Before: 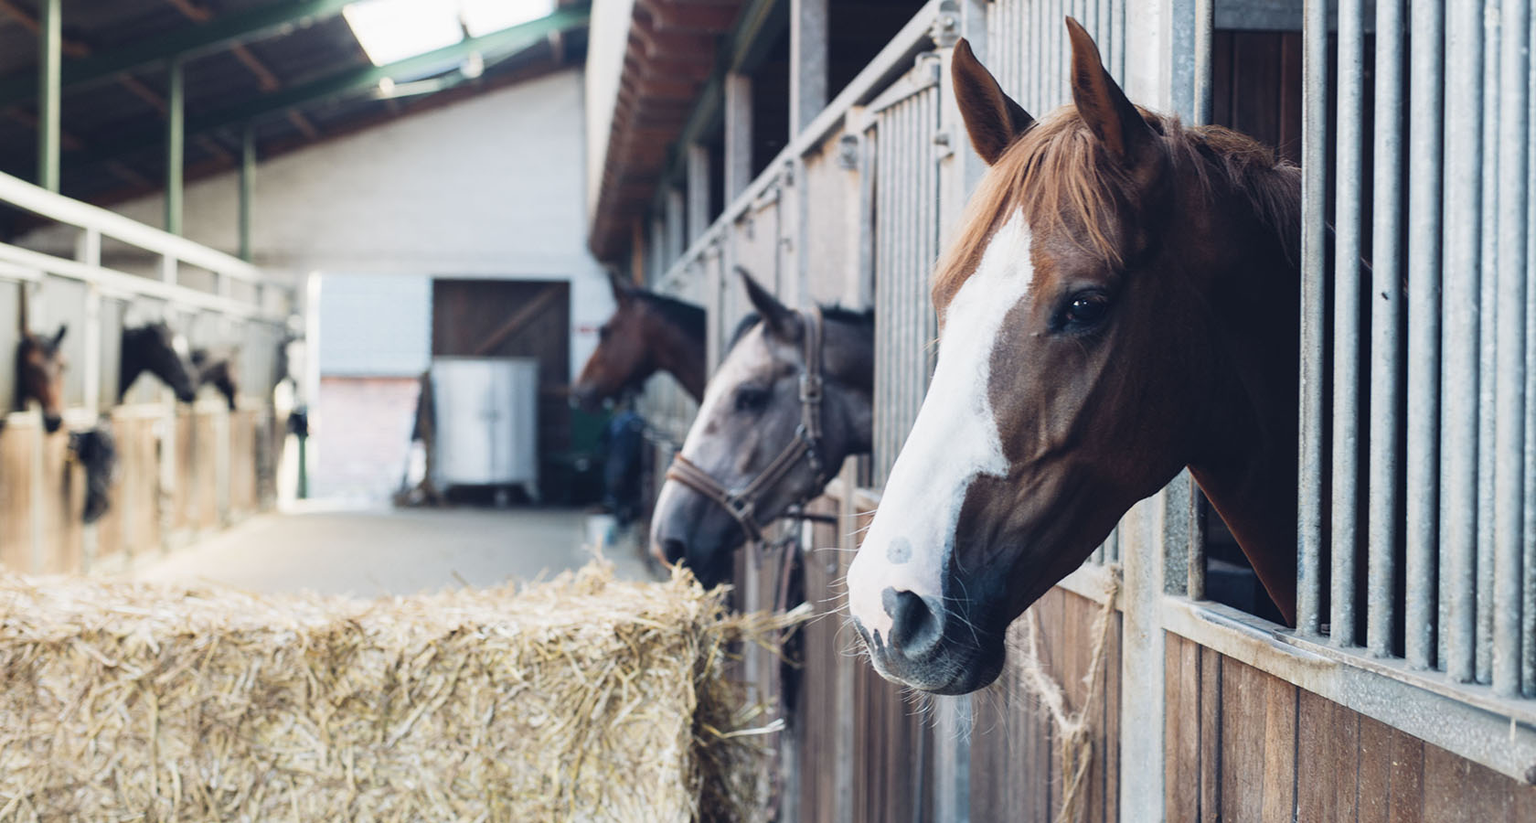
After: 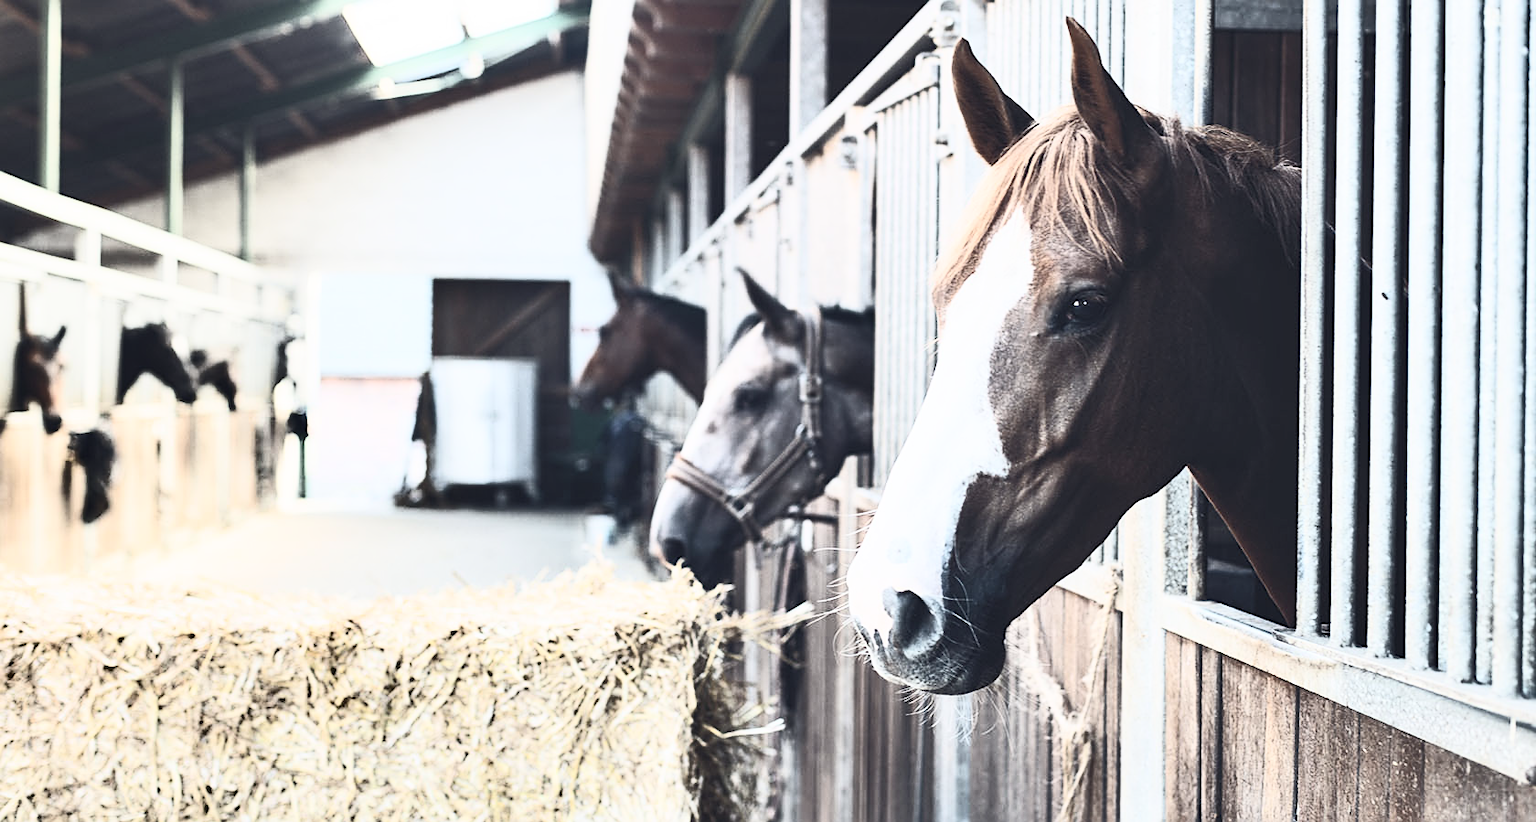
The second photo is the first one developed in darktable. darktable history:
sharpen: on, module defaults
contrast brightness saturation: contrast 0.57, brightness 0.57, saturation -0.34
shadows and highlights: low approximation 0.01, soften with gaussian
